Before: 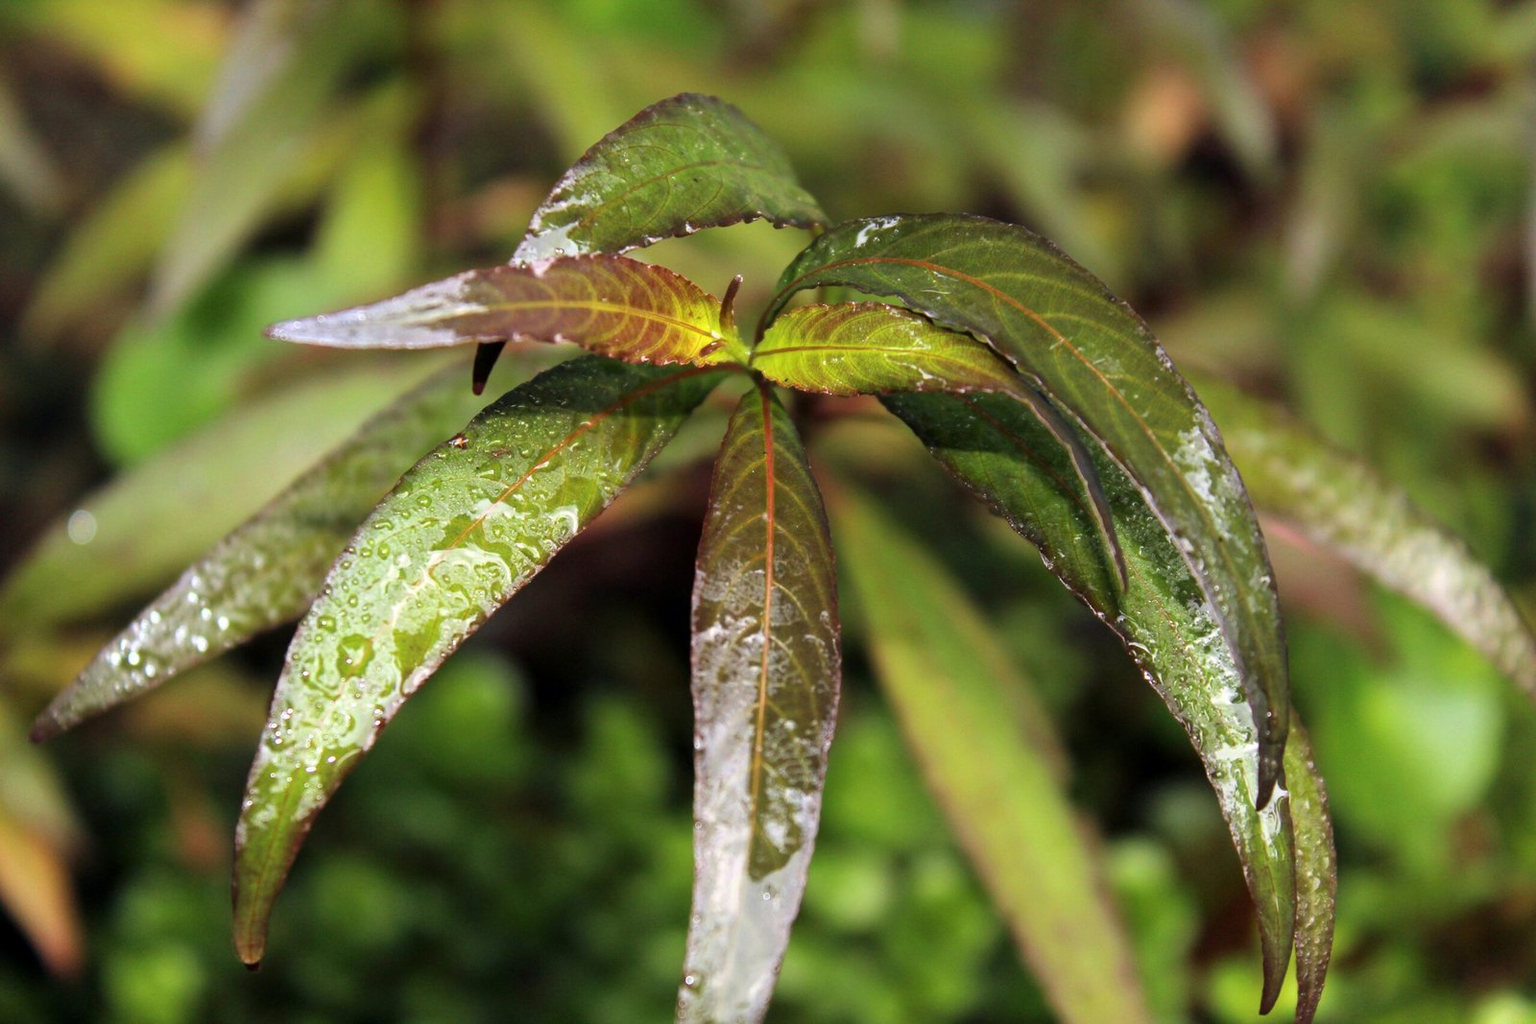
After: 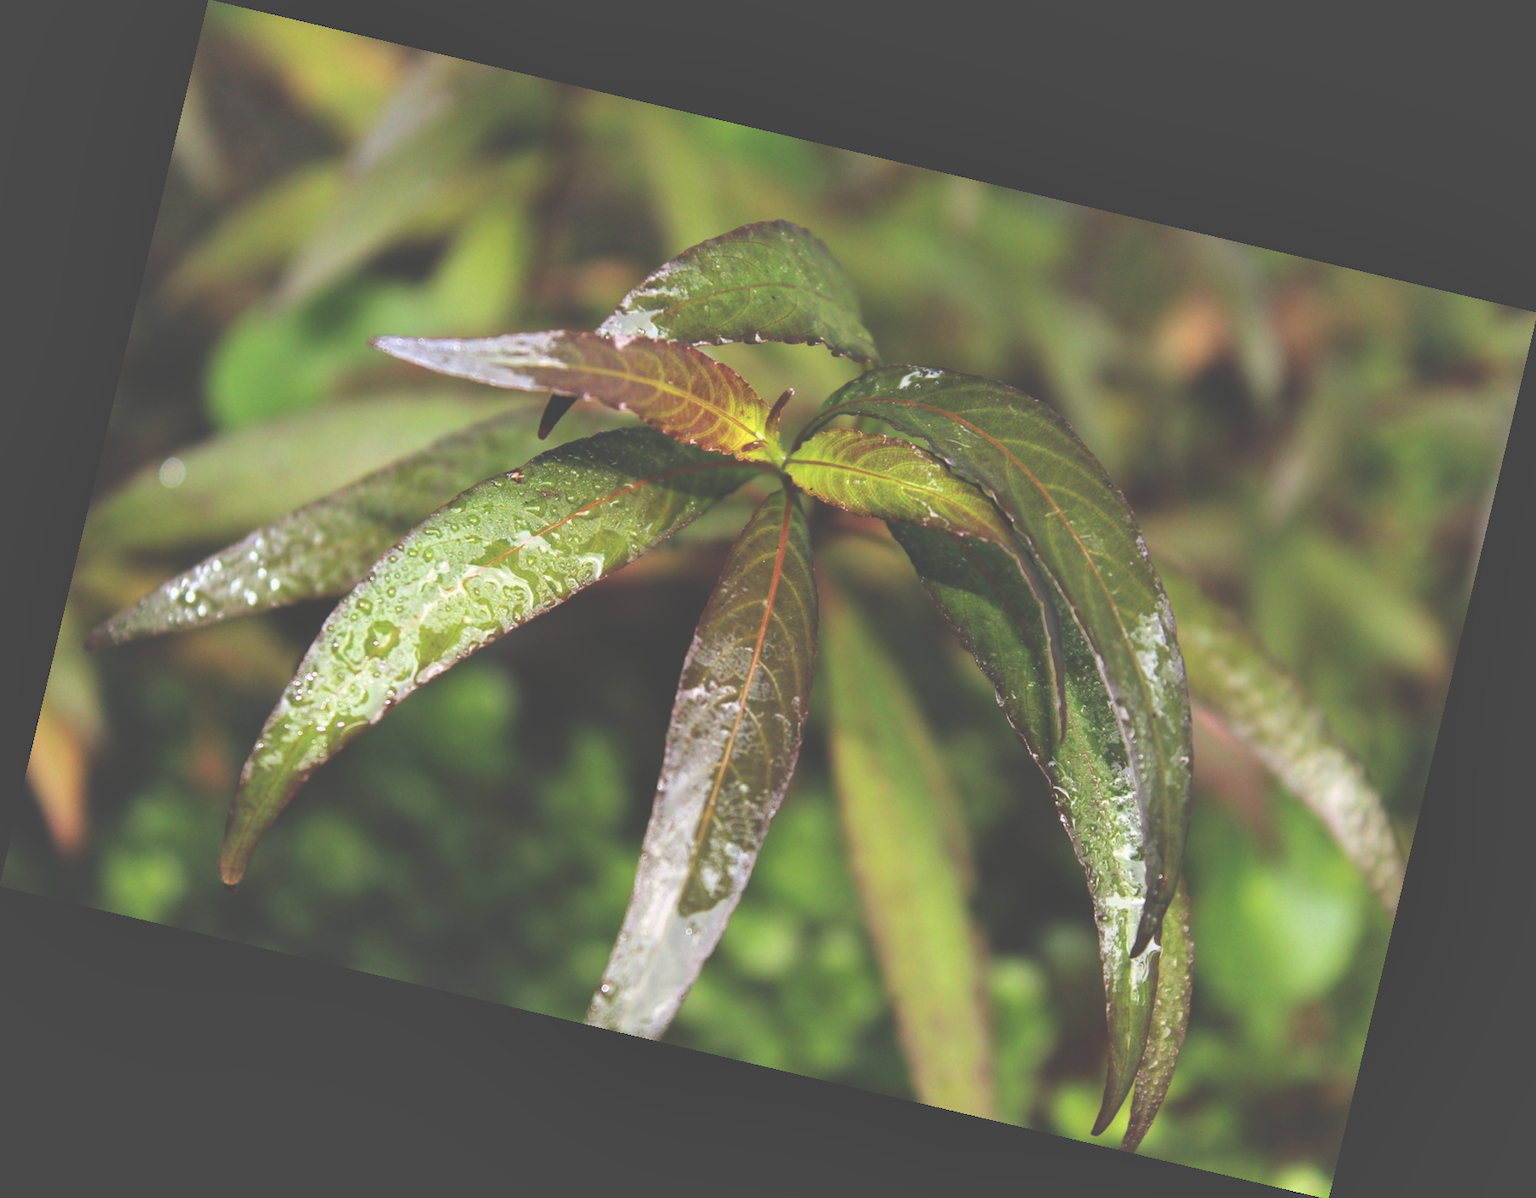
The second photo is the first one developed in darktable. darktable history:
shadows and highlights: shadows 37.27, highlights -28.18, soften with gaussian
rotate and perspective: rotation 13.27°, automatic cropping off
exposure: black level correction -0.062, exposure -0.05 EV, compensate highlight preservation false
